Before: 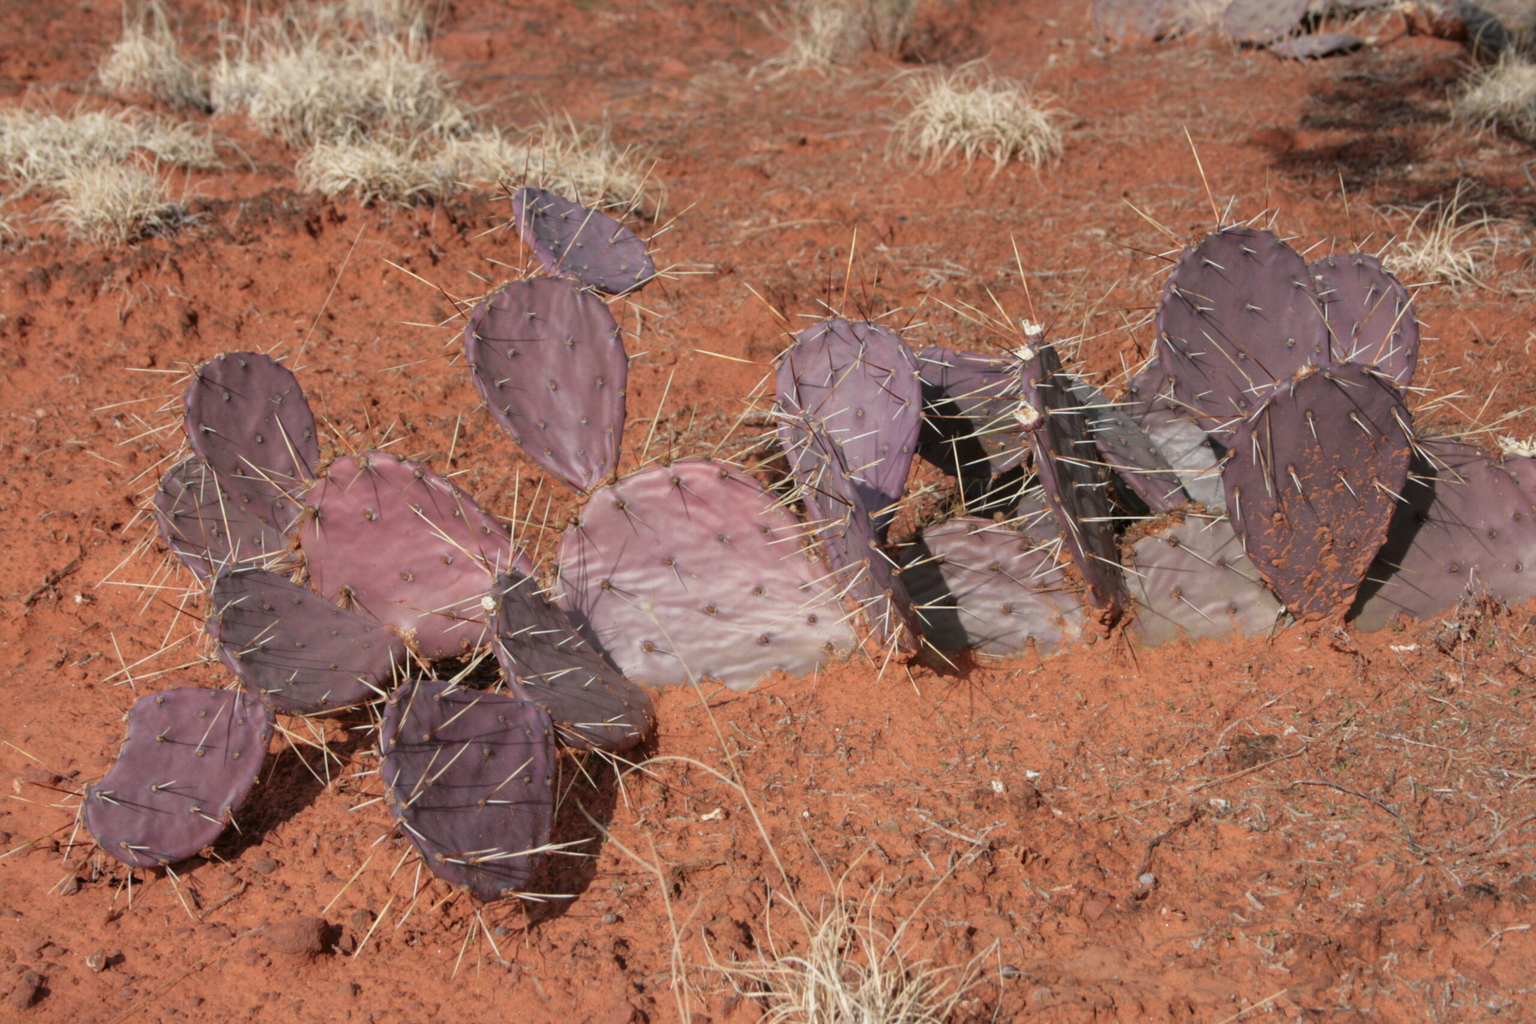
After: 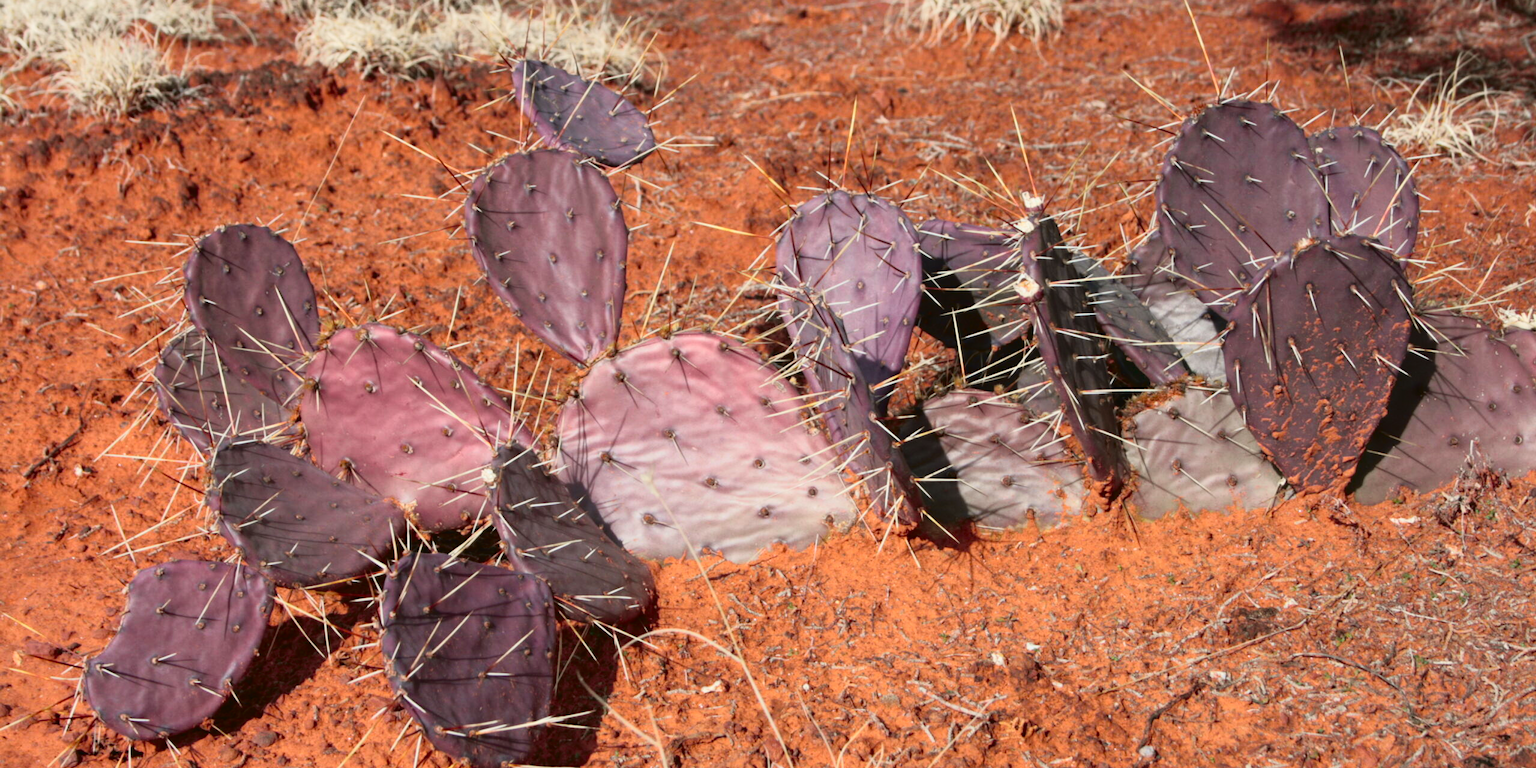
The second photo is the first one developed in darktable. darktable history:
crop and rotate: top 12.5%, bottom 12.5%
tone curve: curves: ch0 [(0, 0.023) (0.132, 0.075) (0.251, 0.186) (0.463, 0.461) (0.662, 0.757) (0.854, 0.909) (1, 0.973)]; ch1 [(0, 0) (0.447, 0.411) (0.483, 0.469) (0.498, 0.496) (0.518, 0.514) (0.561, 0.579) (0.604, 0.645) (0.669, 0.73) (0.819, 0.93) (1, 1)]; ch2 [(0, 0) (0.307, 0.315) (0.425, 0.438) (0.483, 0.477) (0.503, 0.503) (0.526, 0.534) (0.567, 0.569) (0.617, 0.674) (0.703, 0.797) (0.985, 0.966)], color space Lab, independent channels
shadows and highlights: shadows -10, white point adjustment 1.5, highlights 10
